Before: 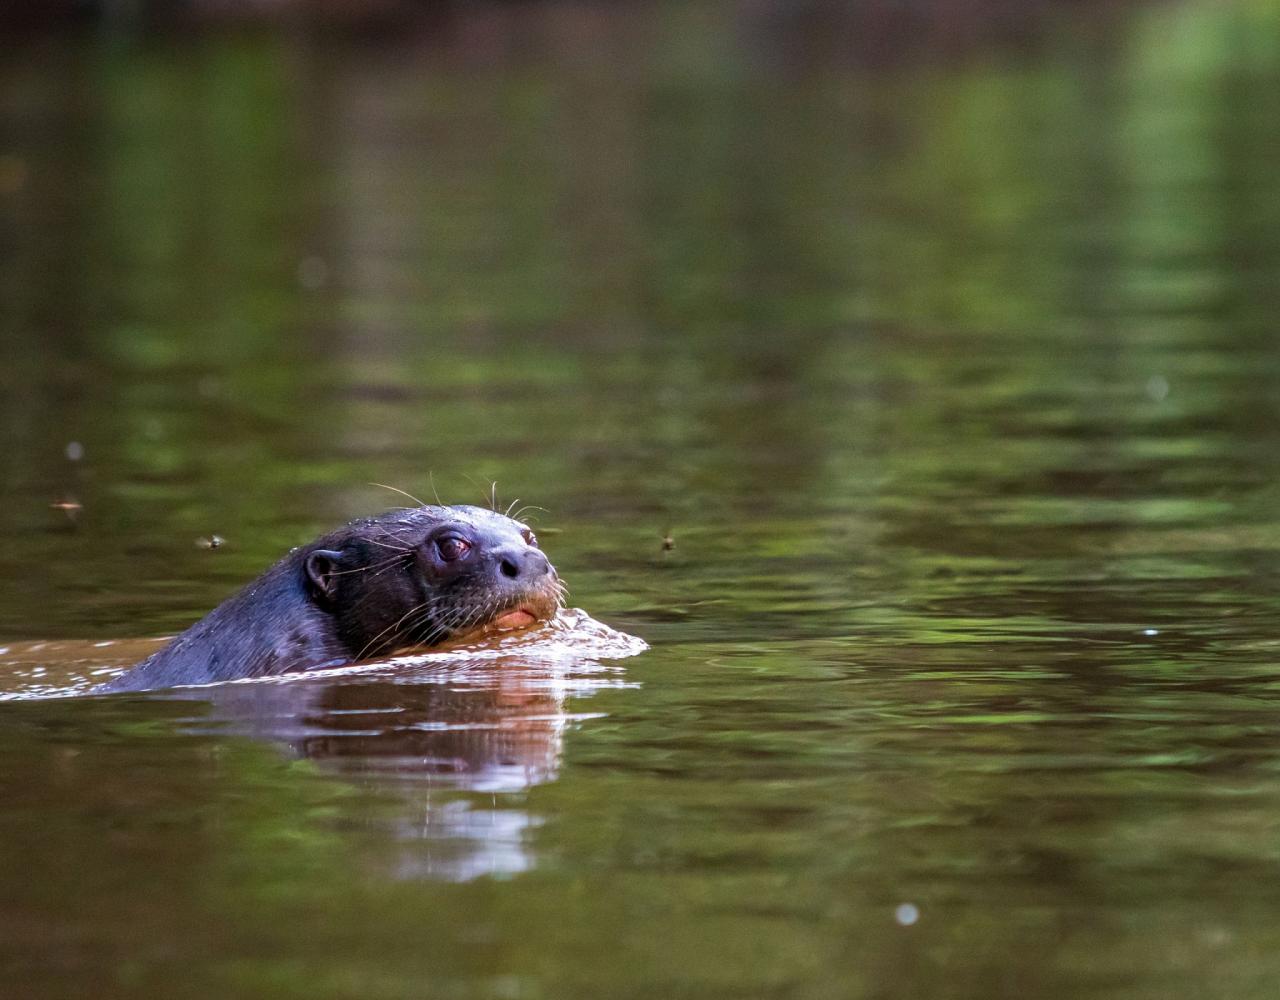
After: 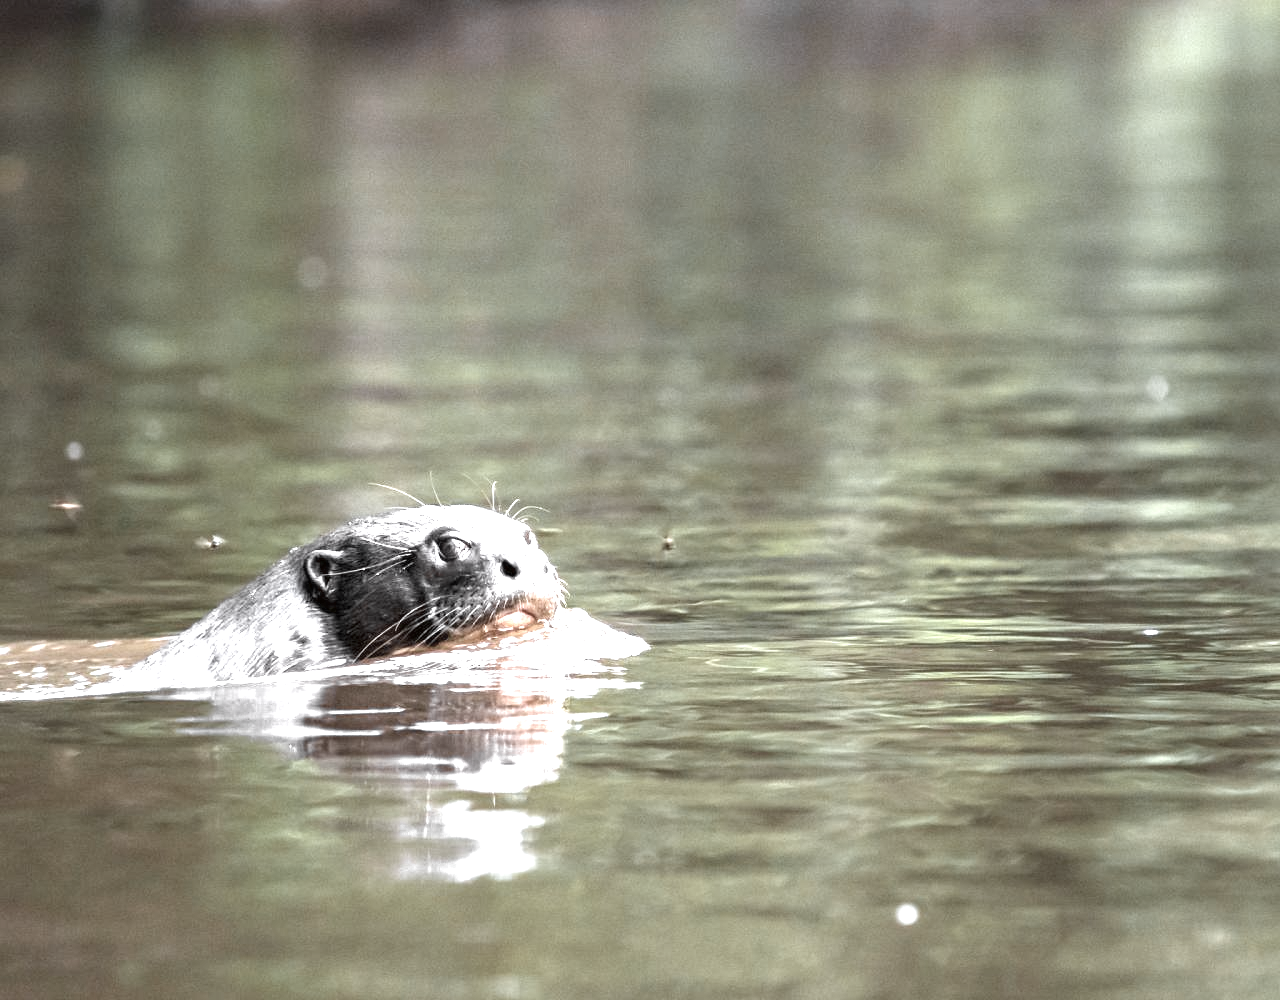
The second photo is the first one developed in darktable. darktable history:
exposure: black level correction 0, exposure 1.976 EV, compensate highlight preservation false
color zones: curves: ch0 [(0, 0.613) (0.01, 0.613) (0.245, 0.448) (0.498, 0.529) (0.642, 0.665) (0.879, 0.777) (0.99, 0.613)]; ch1 [(0, 0.035) (0.121, 0.189) (0.259, 0.197) (0.415, 0.061) (0.589, 0.022) (0.732, 0.022) (0.857, 0.026) (0.991, 0.053)]
color correction: highlights a* -2.85, highlights b* -2.21, shadows a* 2.05, shadows b* 2.8
tone equalizer: edges refinement/feathering 500, mask exposure compensation -1.57 EV, preserve details guided filter
